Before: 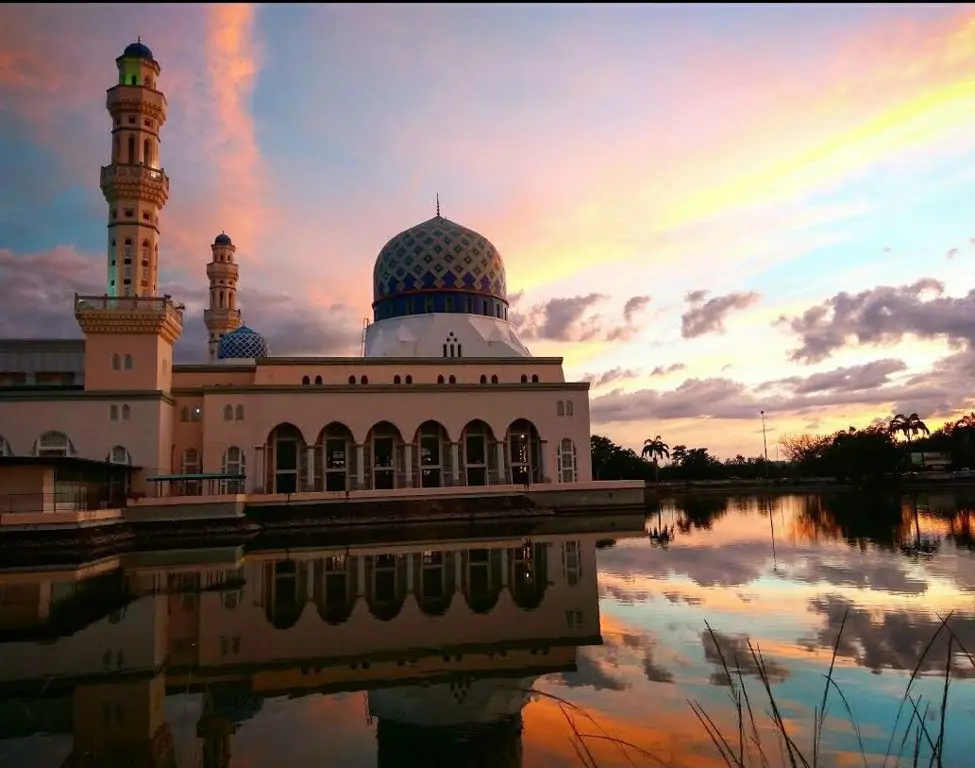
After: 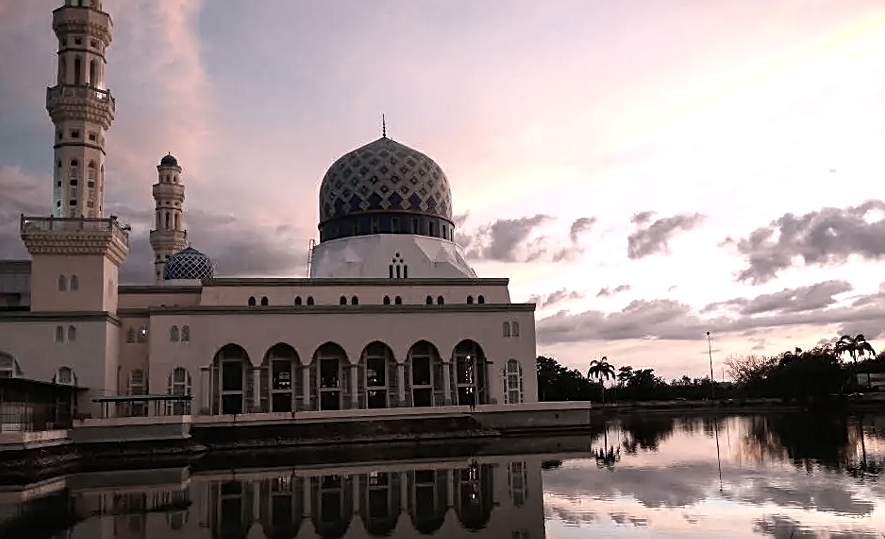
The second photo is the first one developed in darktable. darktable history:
sharpen: on, module defaults
color correction: saturation 0.3
white balance: red 1.188, blue 1.11
crop: left 5.596%, top 10.314%, right 3.534%, bottom 19.395%
